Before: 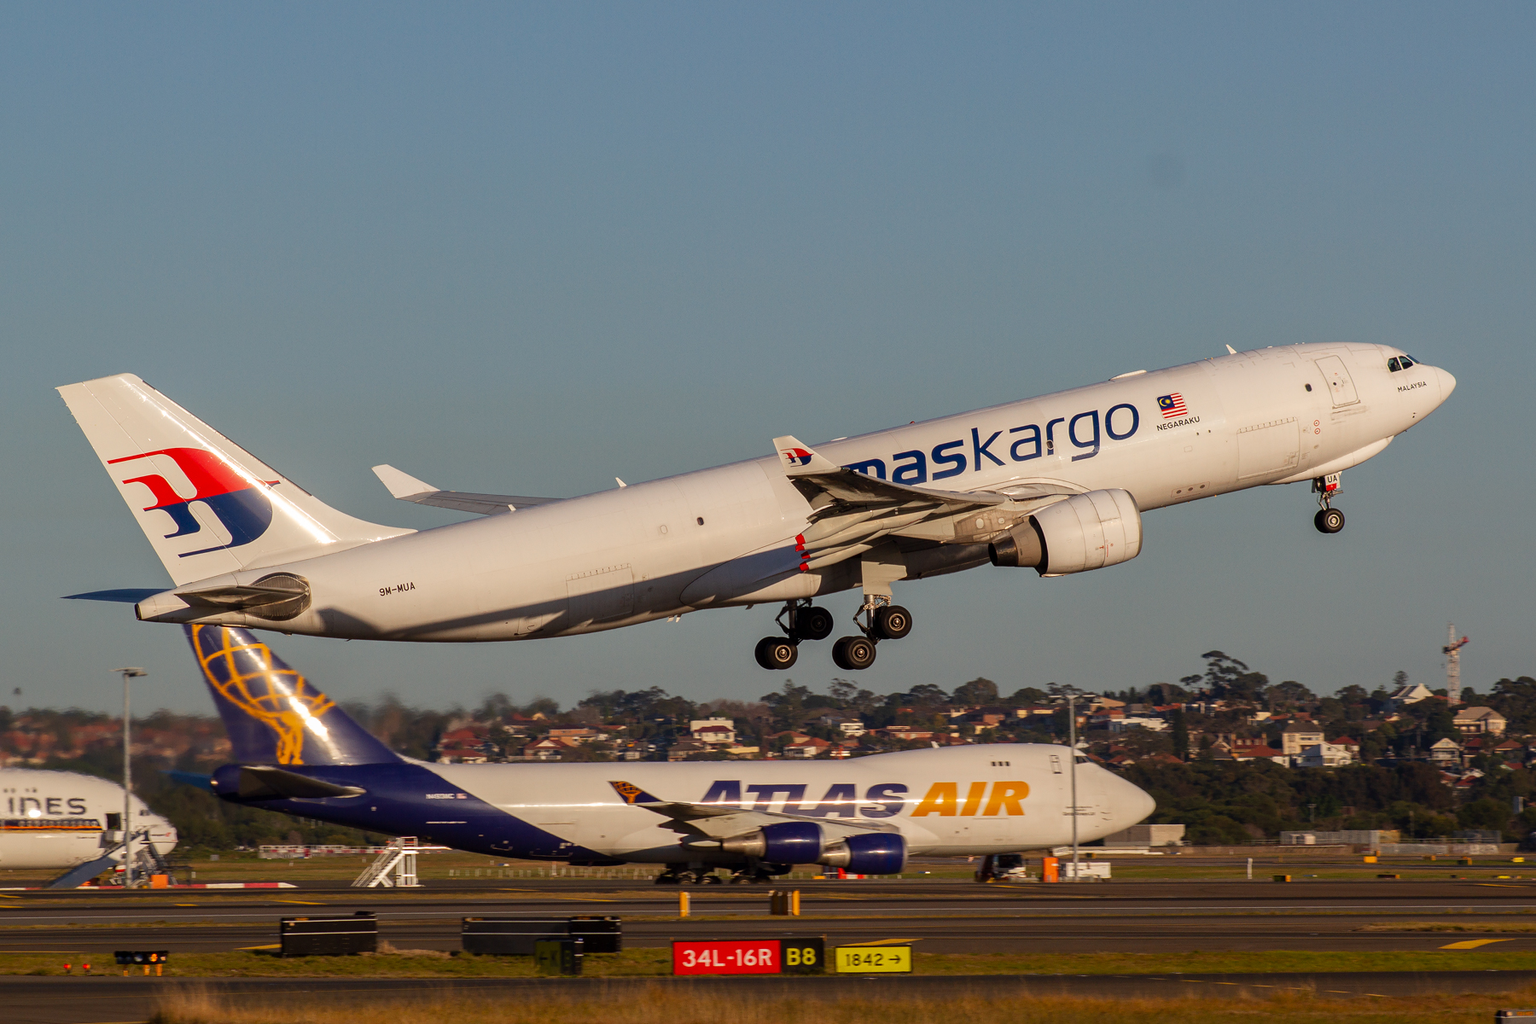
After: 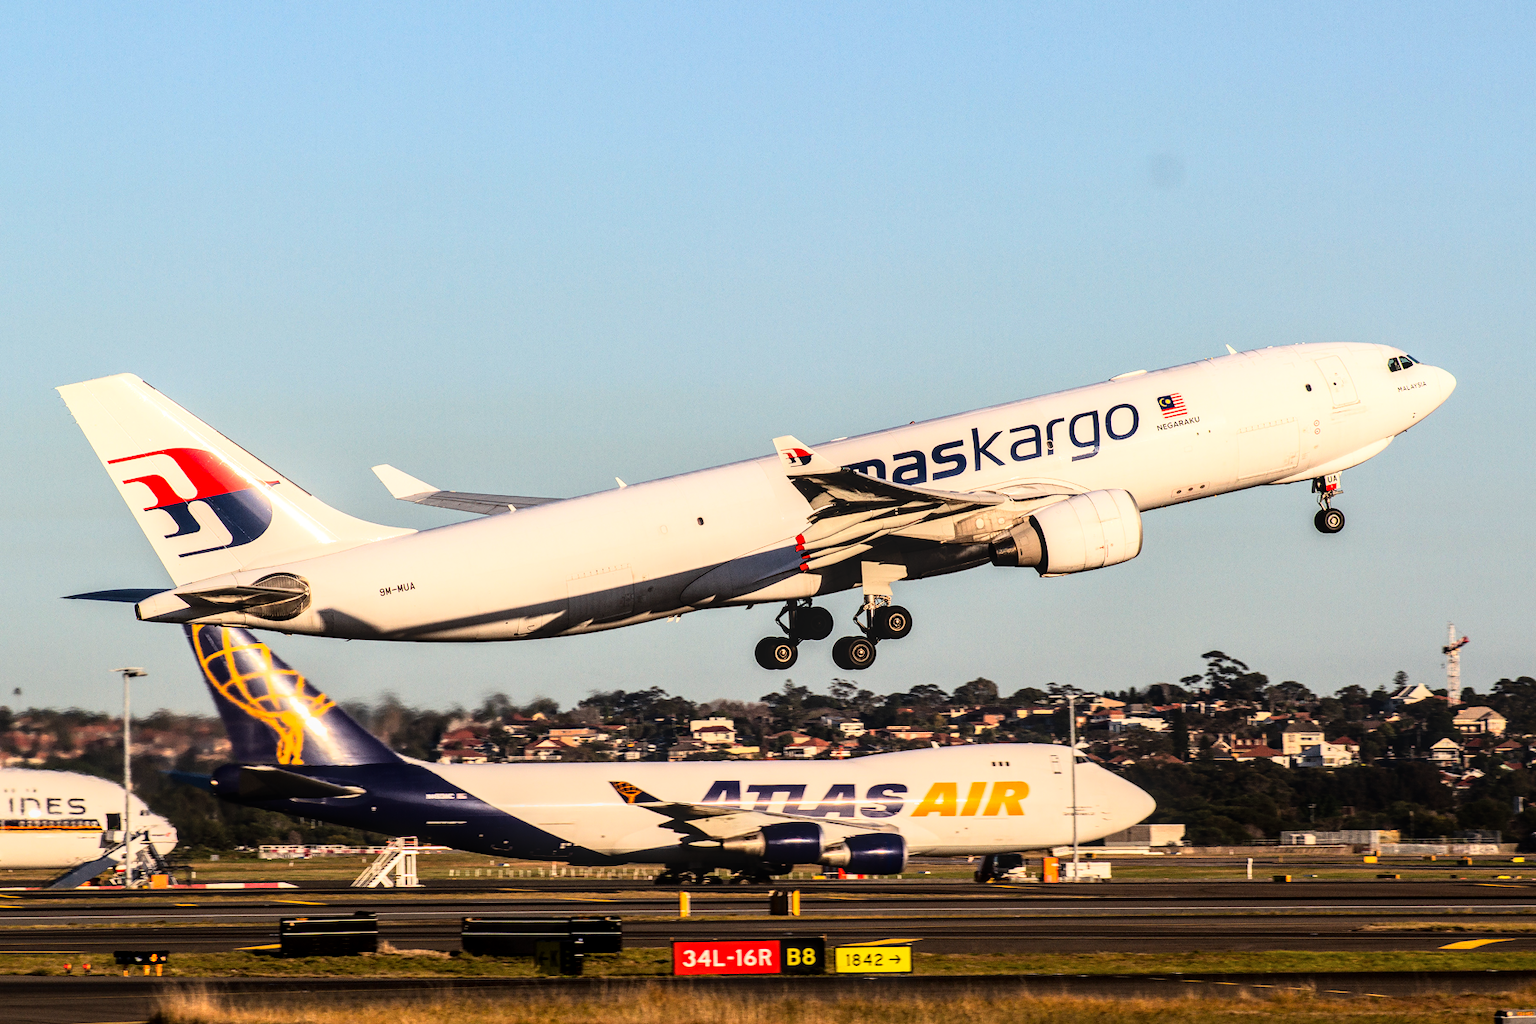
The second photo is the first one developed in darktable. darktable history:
local contrast: on, module defaults
rgb curve: curves: ch0 [(0, 0) (0.21, 0.15) (0.24, 0.21) (0.5, 0.75) (0.75, 0.96) (0.89, 0.99) (1, 1)]; ch1 [(0, 0.02) (0.21, 0.13) (0.25, 0.2) (0.5, 0.67) (0.75, 0.9) (0.89, 0.97) (1, 1)]; ch2 [(0, 0.02) (0.21, 0.13) (0.25, 0.2) (0.5, 0.67) (0.75, 0.9) (0.89, 0.97) (1, 1)], compensate middle gray true
